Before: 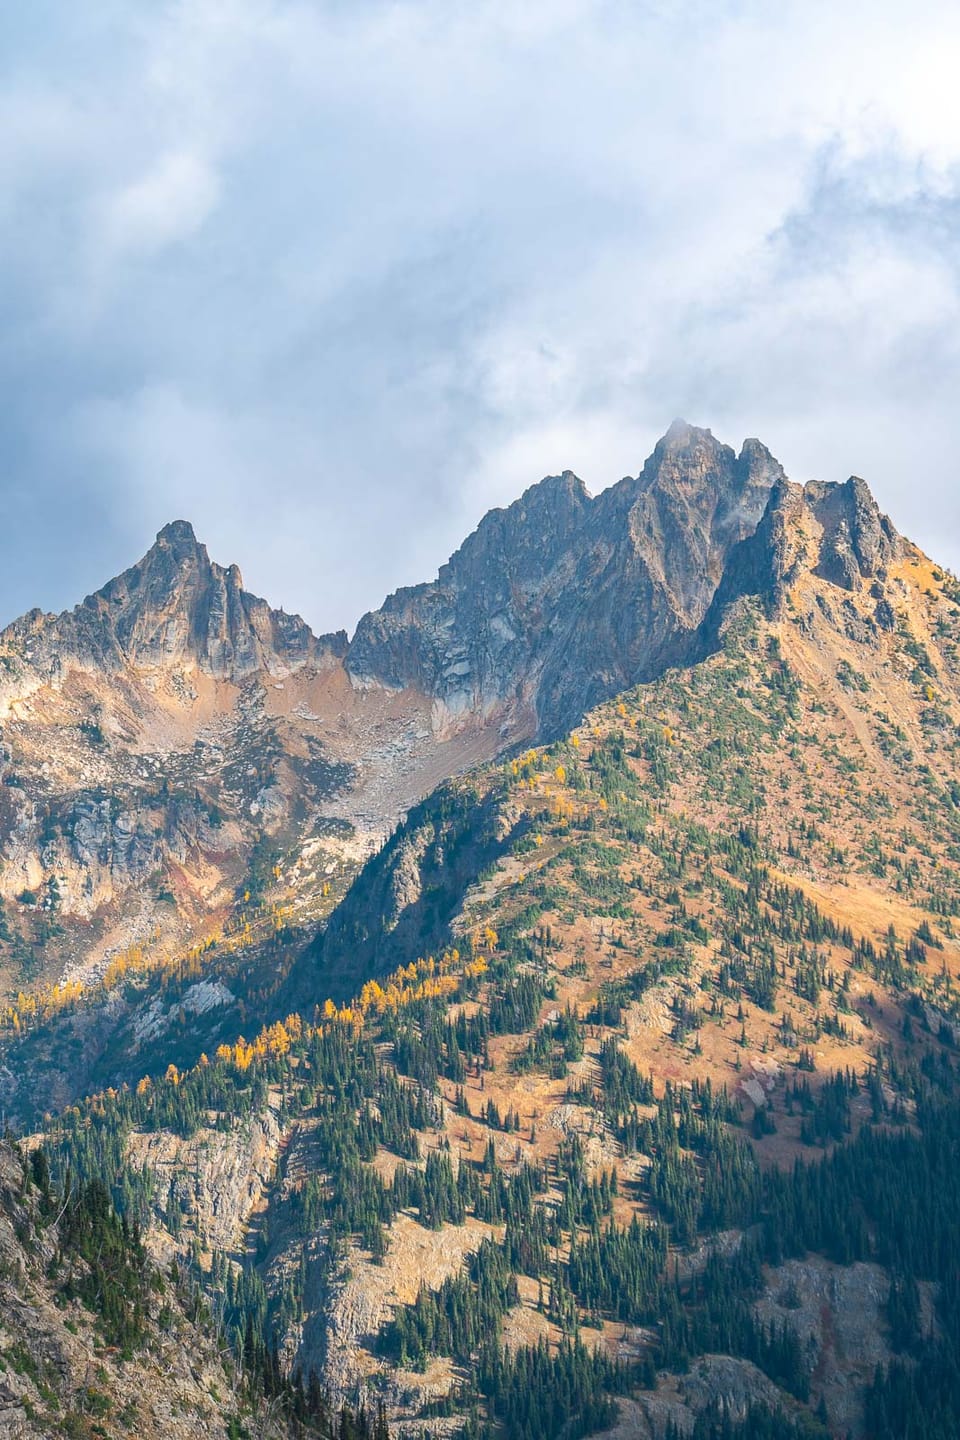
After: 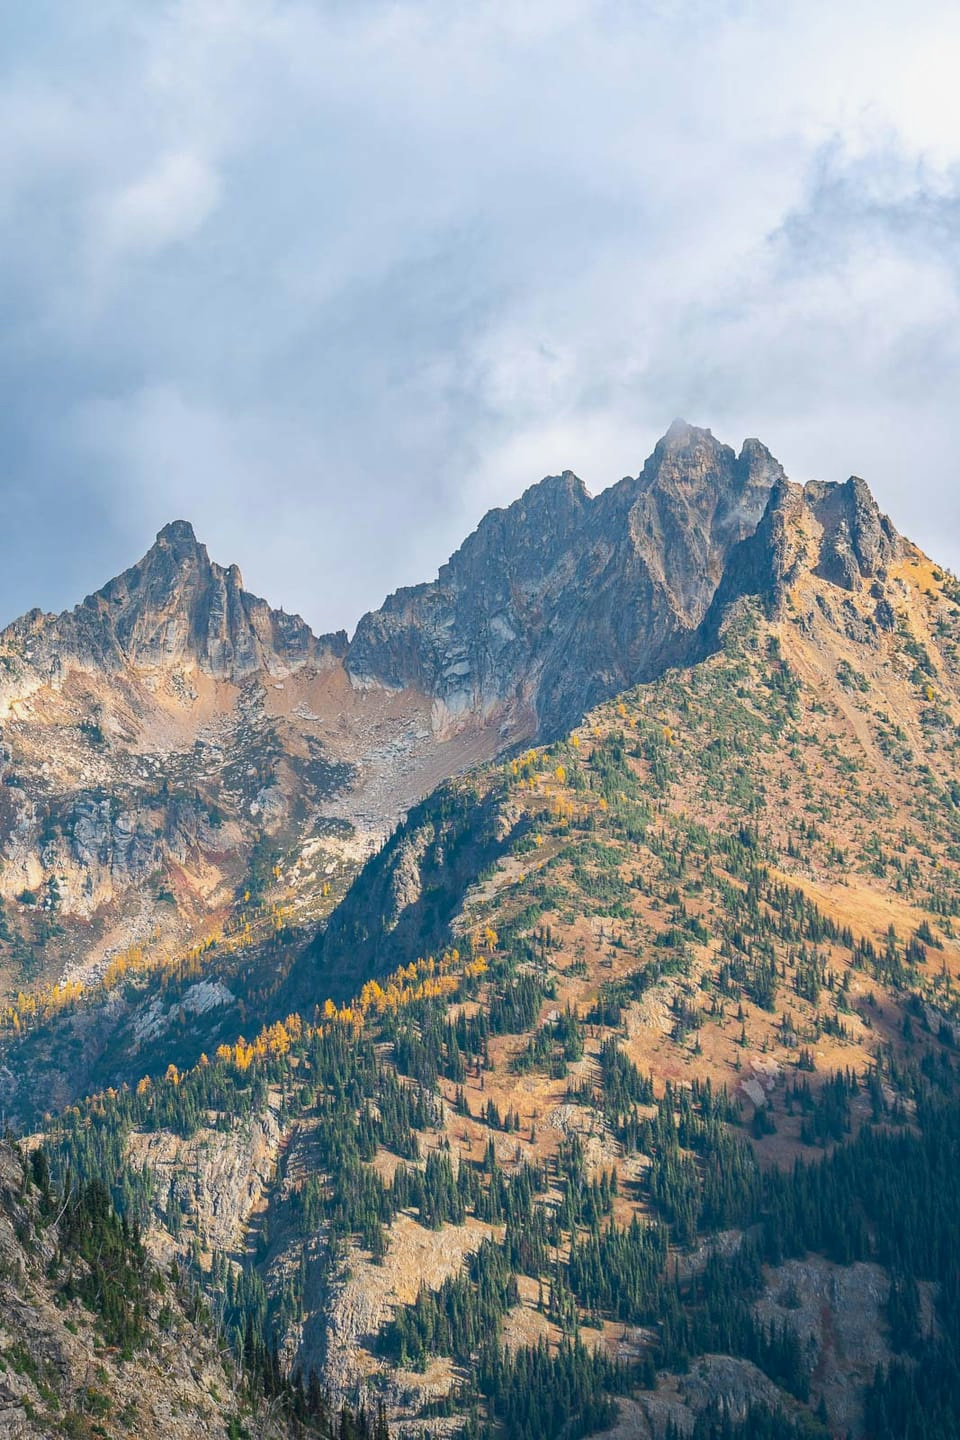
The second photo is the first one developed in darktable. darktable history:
exposure: black level correction 0.001, exposure -0.125 EV, compensate highlight preservation false
